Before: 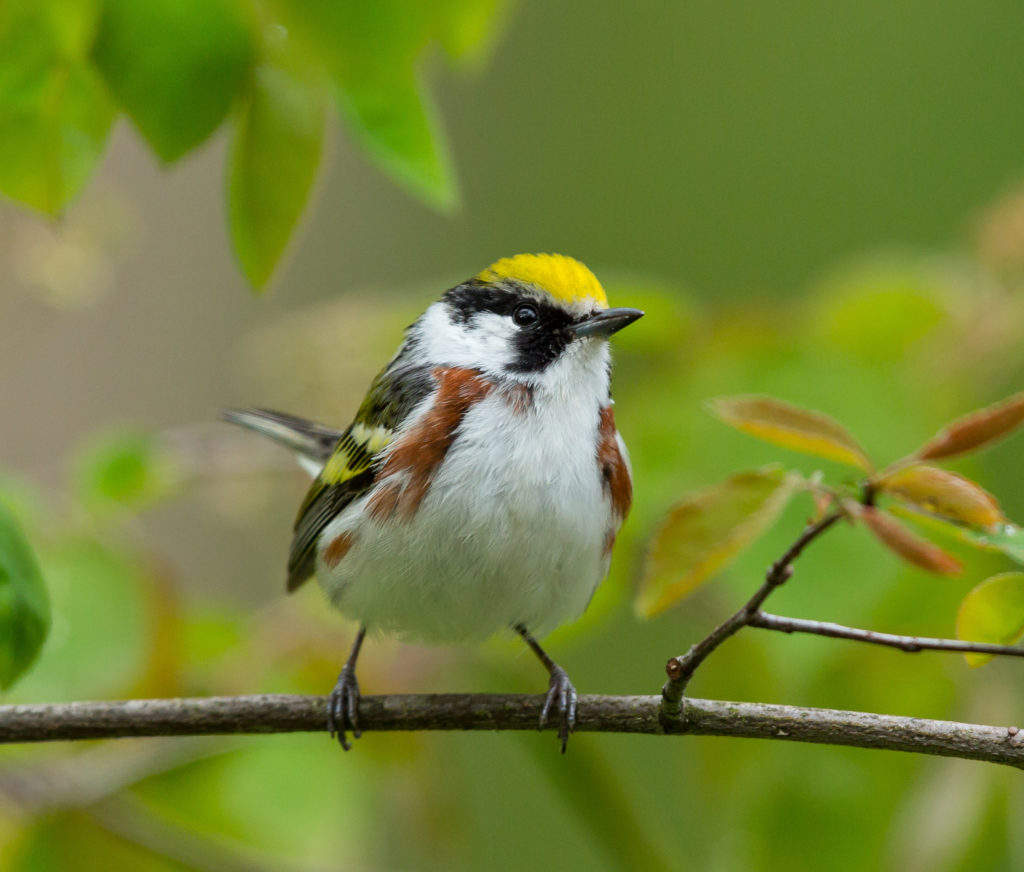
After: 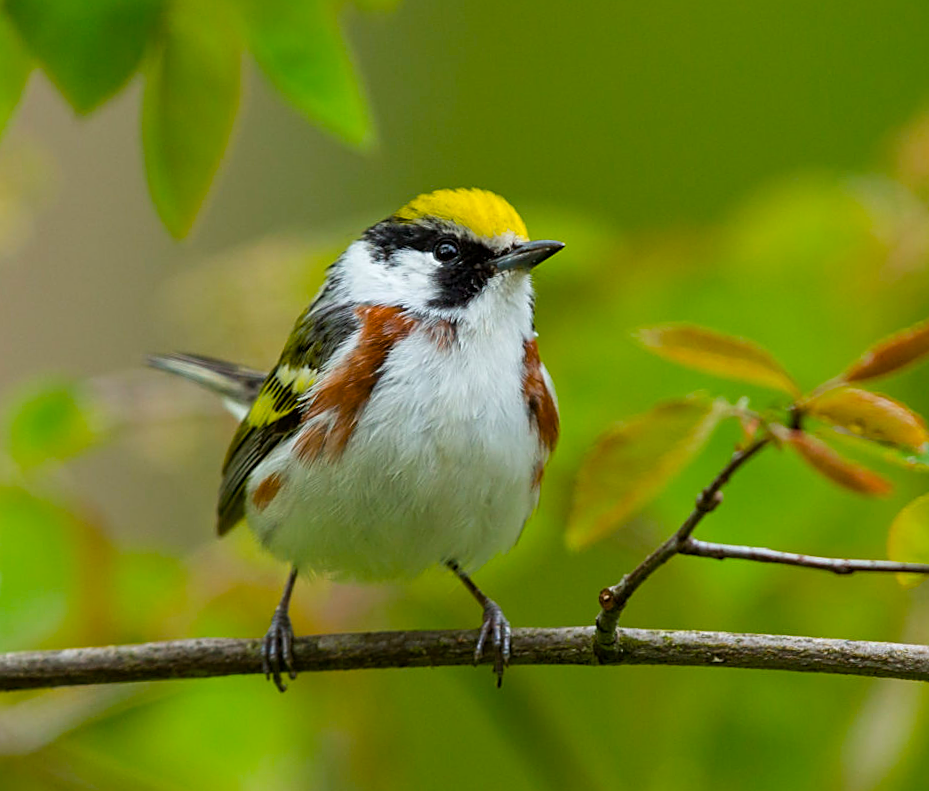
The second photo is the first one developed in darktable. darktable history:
crop and rotate: angle 1.96°, left 5.673%, top 5.673%
sharpen: on, module defaults
color balance rgb: perceptual saturation grading › global saturation 25%, global vibrance 20%
